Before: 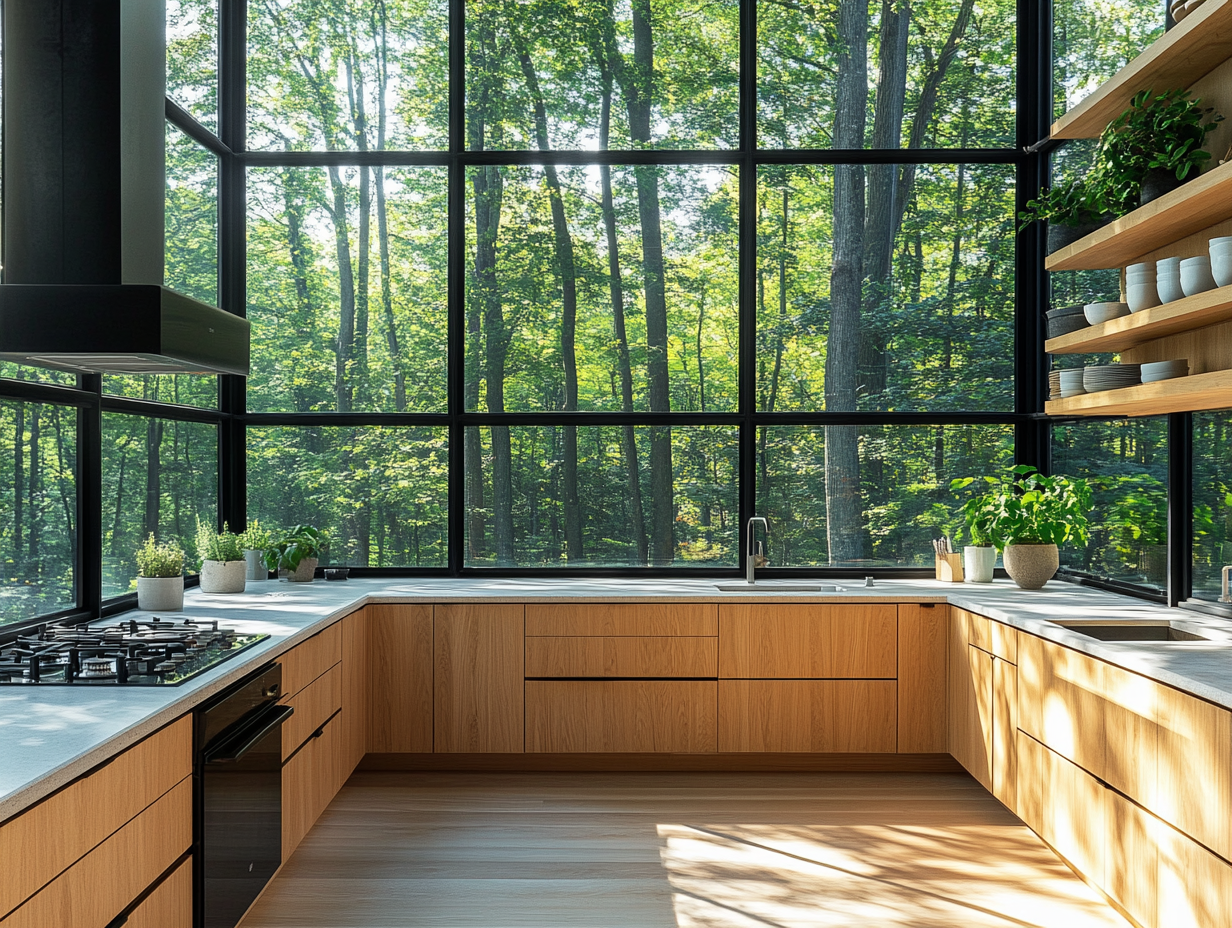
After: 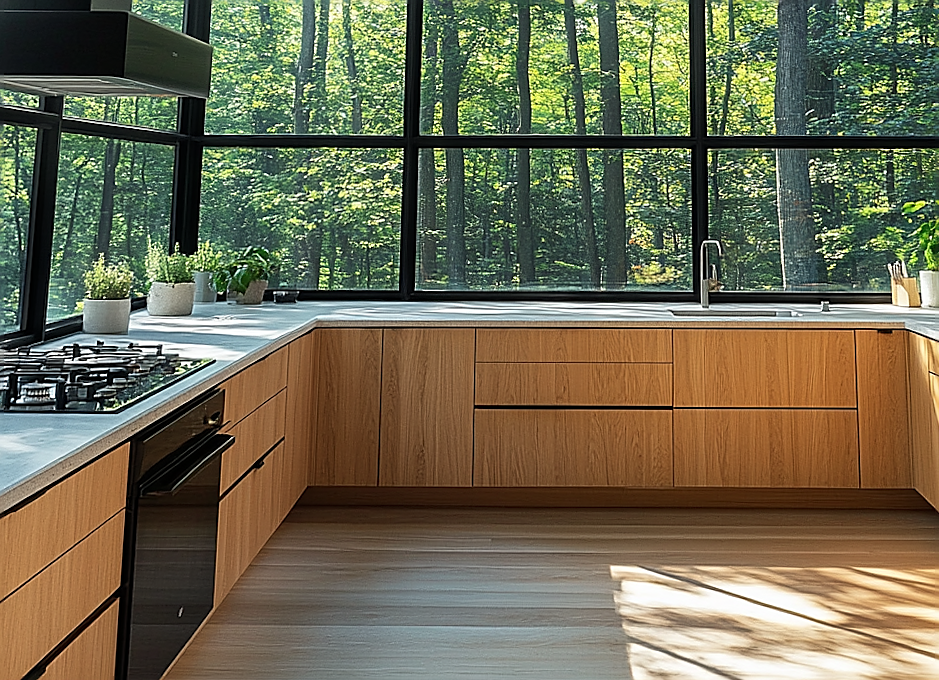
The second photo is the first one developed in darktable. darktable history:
crop: top 26.531%, right 17.959%
rotate and perspective: rotation 0.215°, lens shift (vertical) -0.139, crop left 0.069, crop right 0.939, crop top 0.002, crop bottom 0.996
shadows and highlights: shadows 49, highlights -41, soften with gaussian
sharpen: radius 1.4, amount 1.25, threshold 0.7
base curve: exposure shift 0, preserve colors none
